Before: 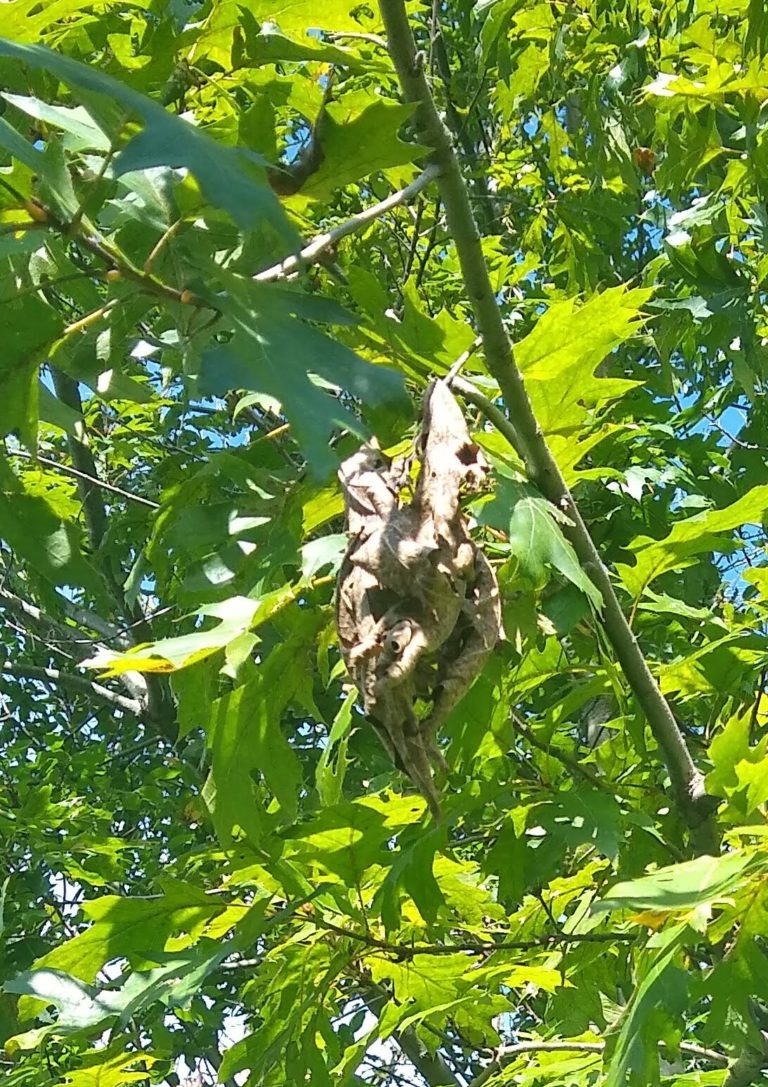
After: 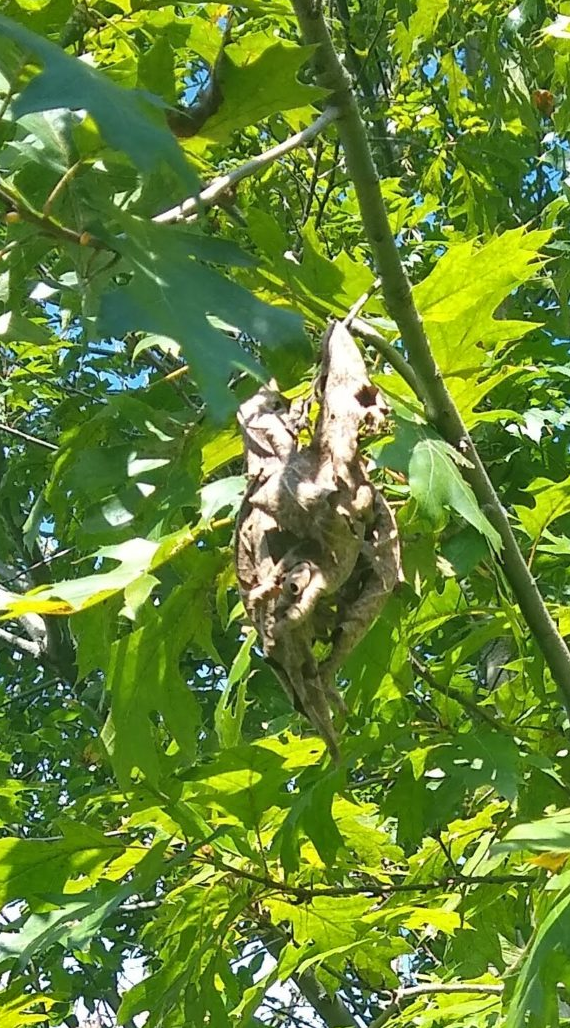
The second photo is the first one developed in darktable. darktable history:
crop and rotate: left 13.194%, top 5.425%, right 12.587%
shadows and highlights: shadows 47.16, highlights -42.02, soften with gaussian
